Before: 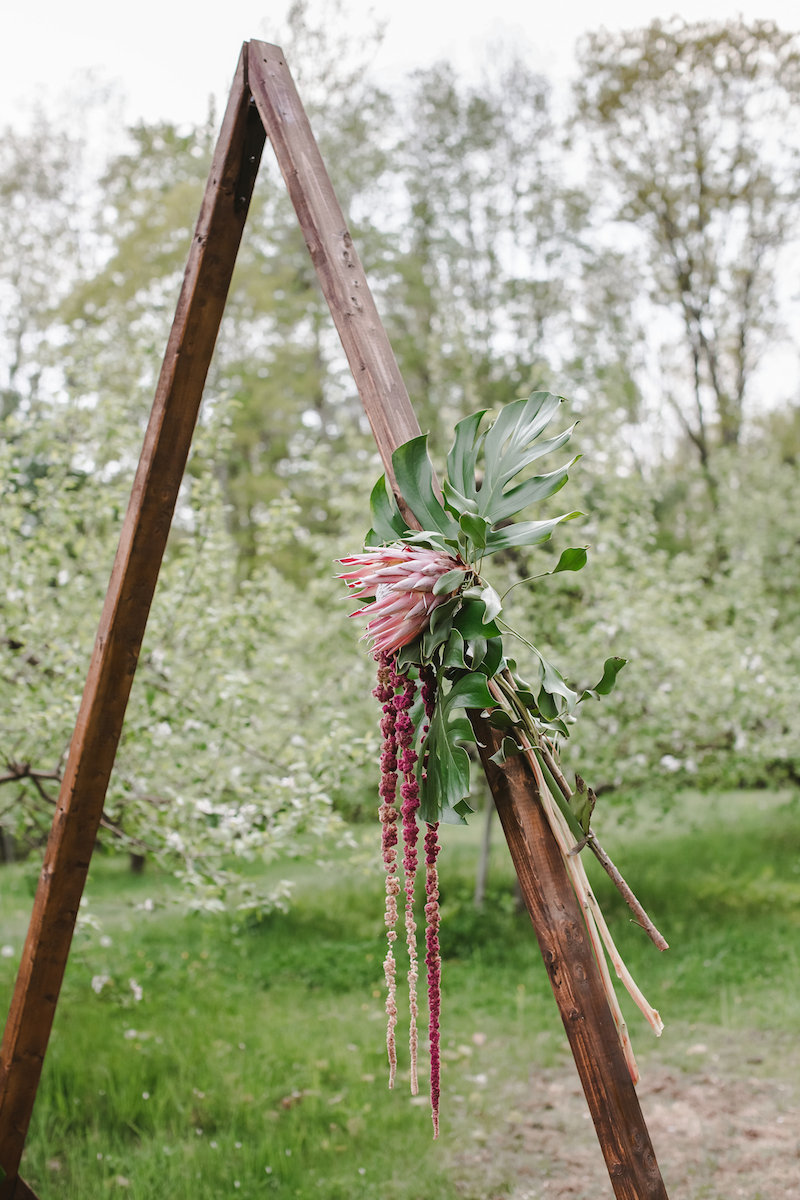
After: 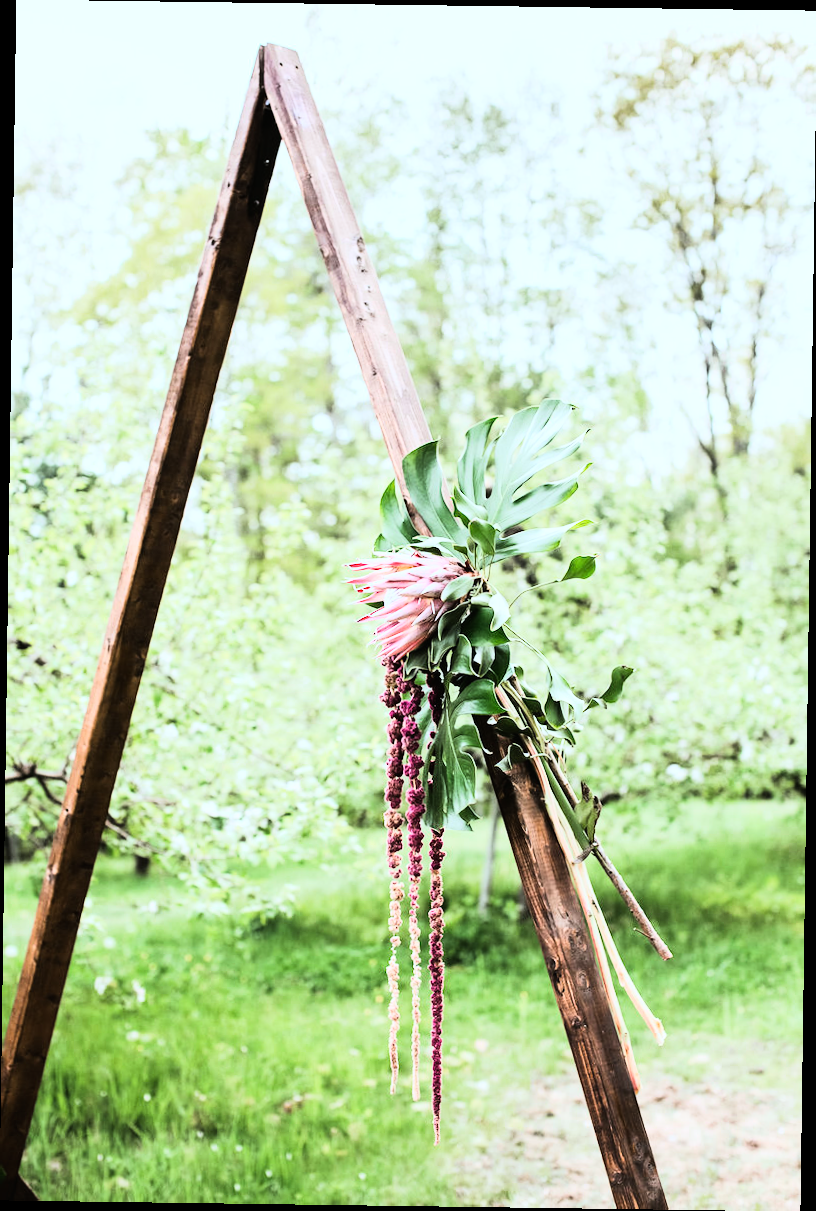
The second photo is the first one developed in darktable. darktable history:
rotate and perspective: rotation 0.8°, automatic cropping off
white balance: red 0.925, blue 1.046
rgb curve: curves: ch0 [(0, 0) (0.21, 0.15) (0.24, 0.21) (0.5, 0.75) (0.75, 0.96) (0.89, 0.99) (1, 1)]; ch1 [(0, 0.02) (0.21, 0.13) (0.25, 0.2) (0.5, 0.67) (0.75, 0.9) (0.89, 0.97) (1, 1)]; ch2 [(0, 0.02) (0.21, 0.13) (0.25, 0.2) (0.5, 0.67) (0.75, 0.9) (0.89, 0.97) (1, 1)], compensate middle gray true
